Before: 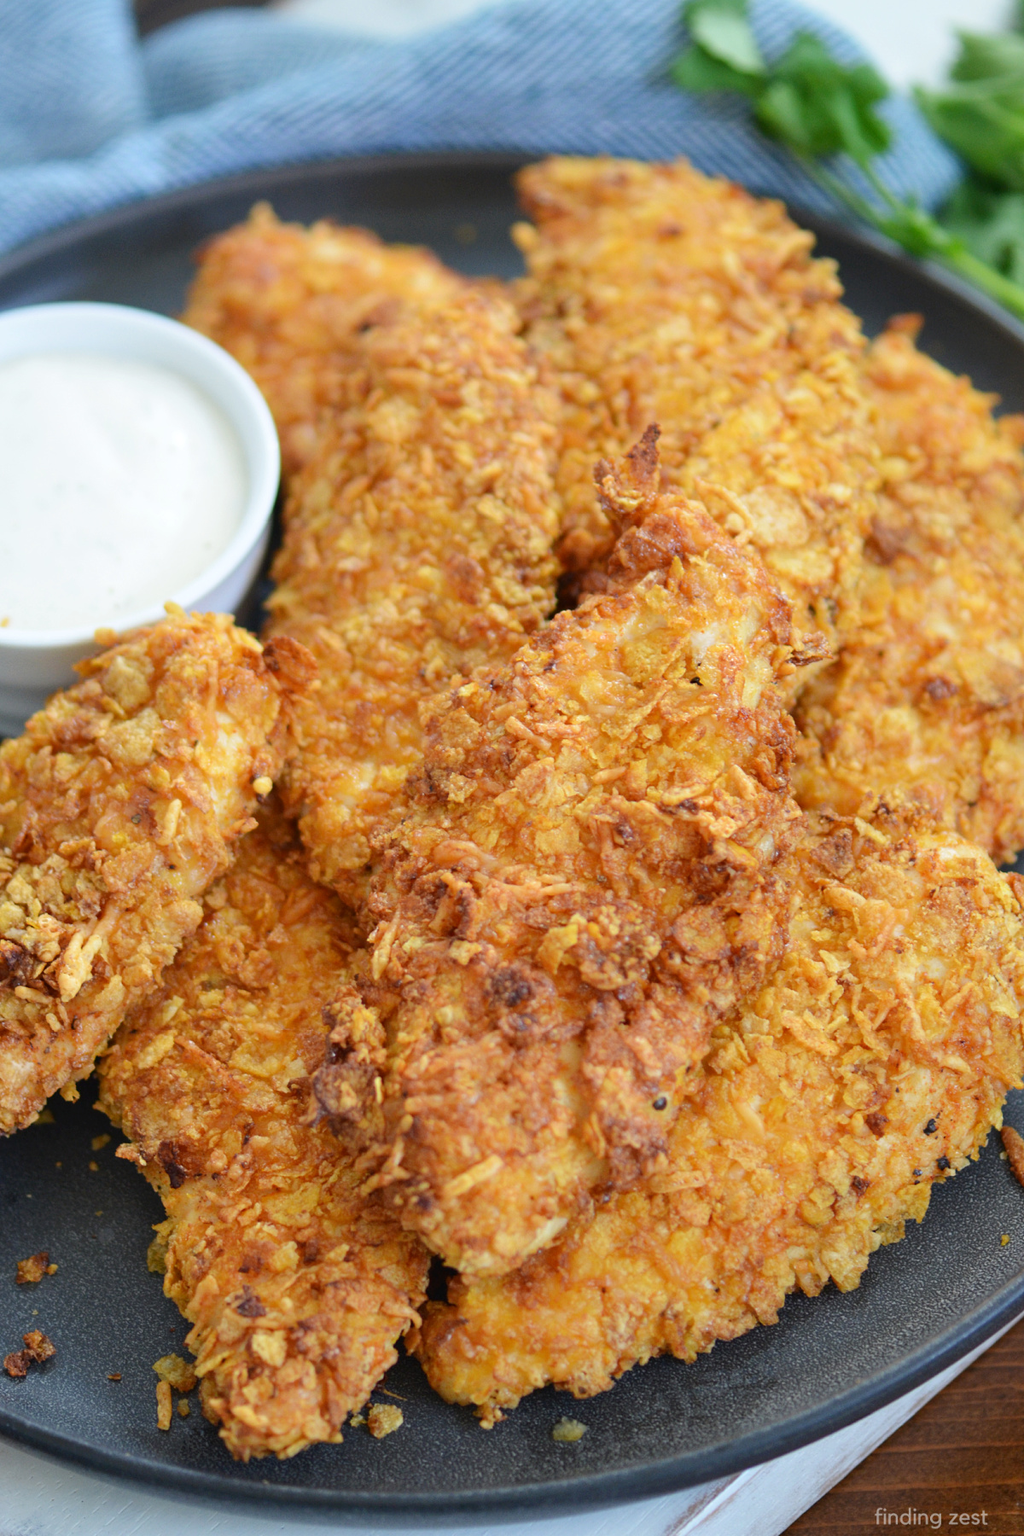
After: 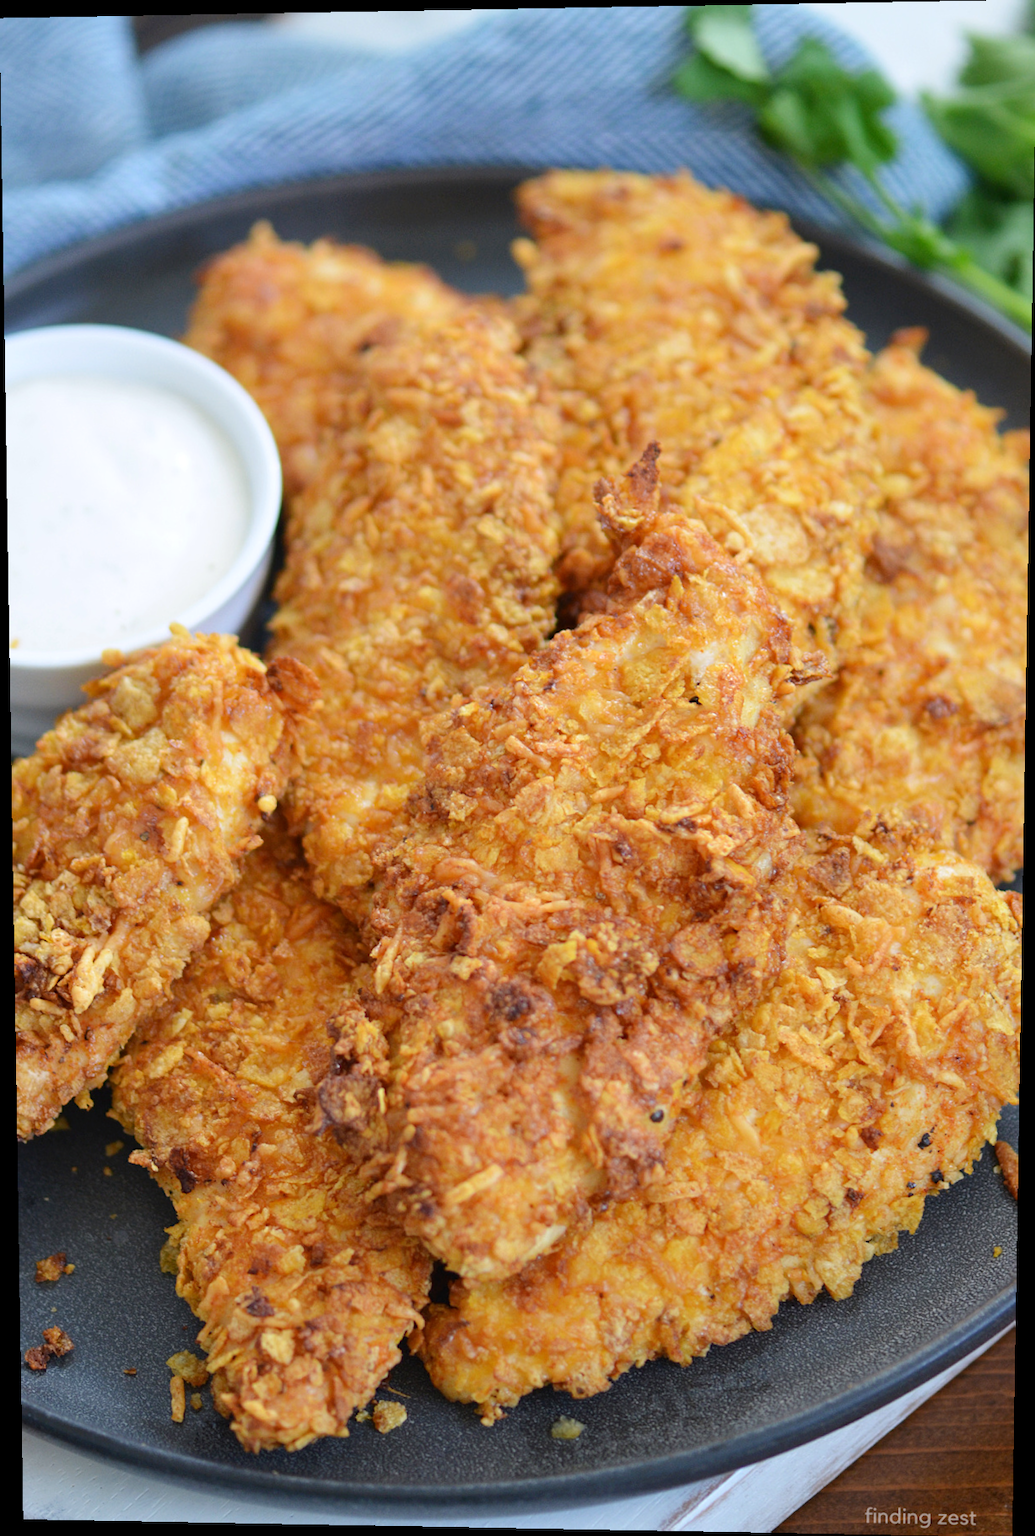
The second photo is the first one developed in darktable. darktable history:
white balance: red 1.004, blue 1.024
rotate and perspective: lens shift (vertical) 0.048, lens shift (horizontal) -0.024, automatic cropping off
